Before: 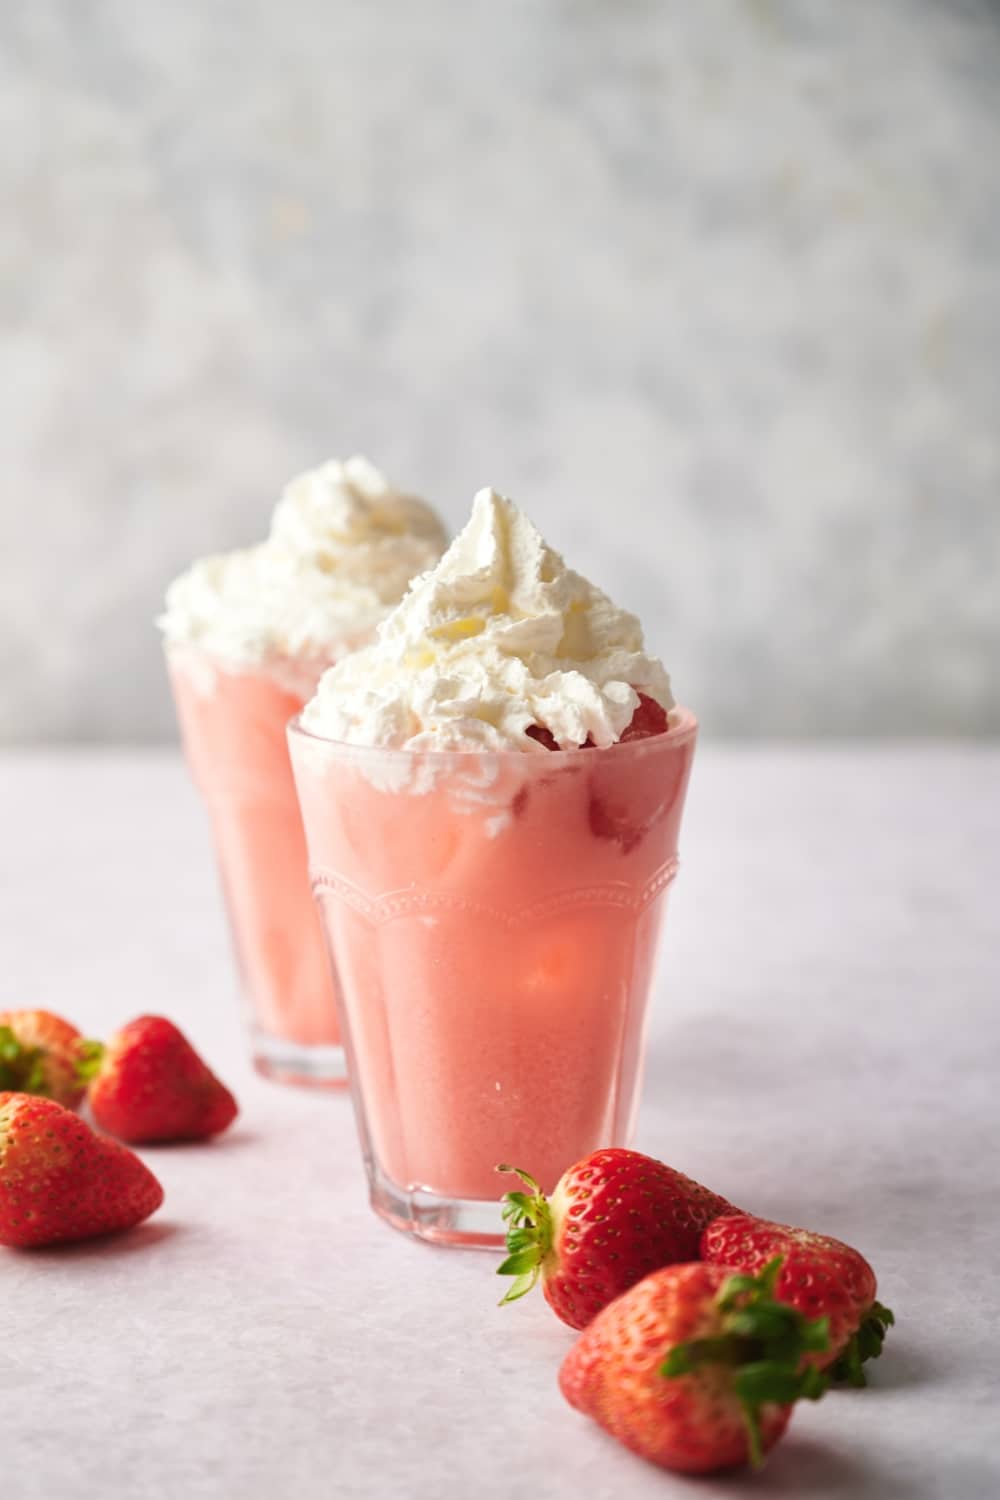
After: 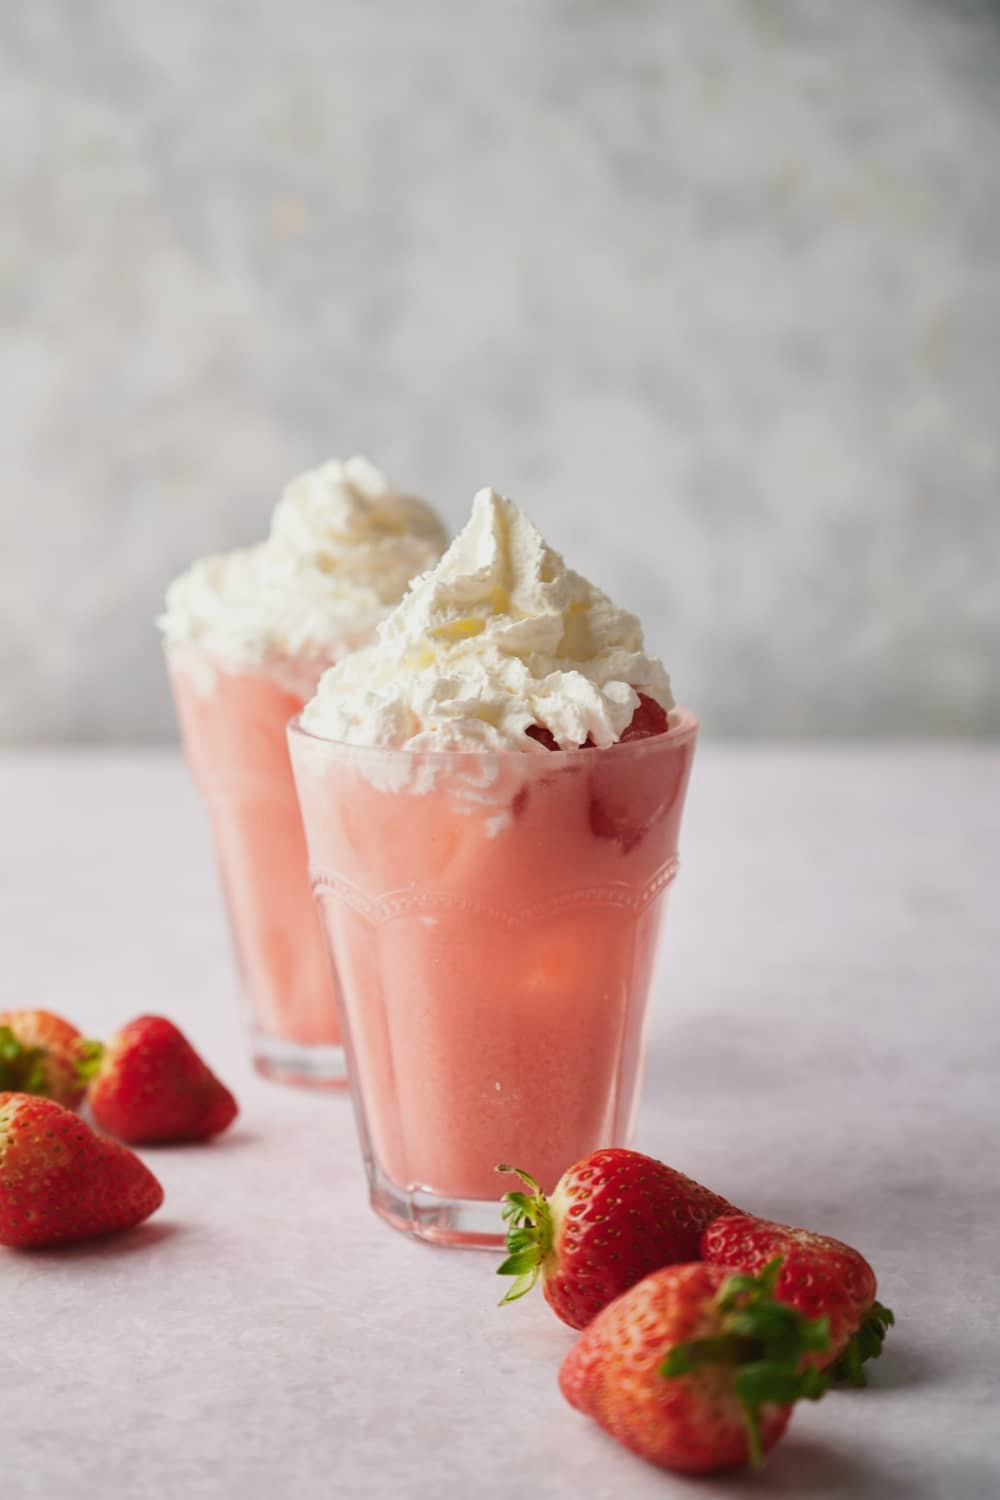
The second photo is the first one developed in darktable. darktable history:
tone equalizer: -8 EV 0.283 EV, -7 EV 0.424 EV, -6 EV 0.402 EV, -5 EV 0.212 EV, -3 EV -0.28 EV, -2 EV -0.43 EV, -1 EV -0.434 EV, +0 EV -0.256 EV
